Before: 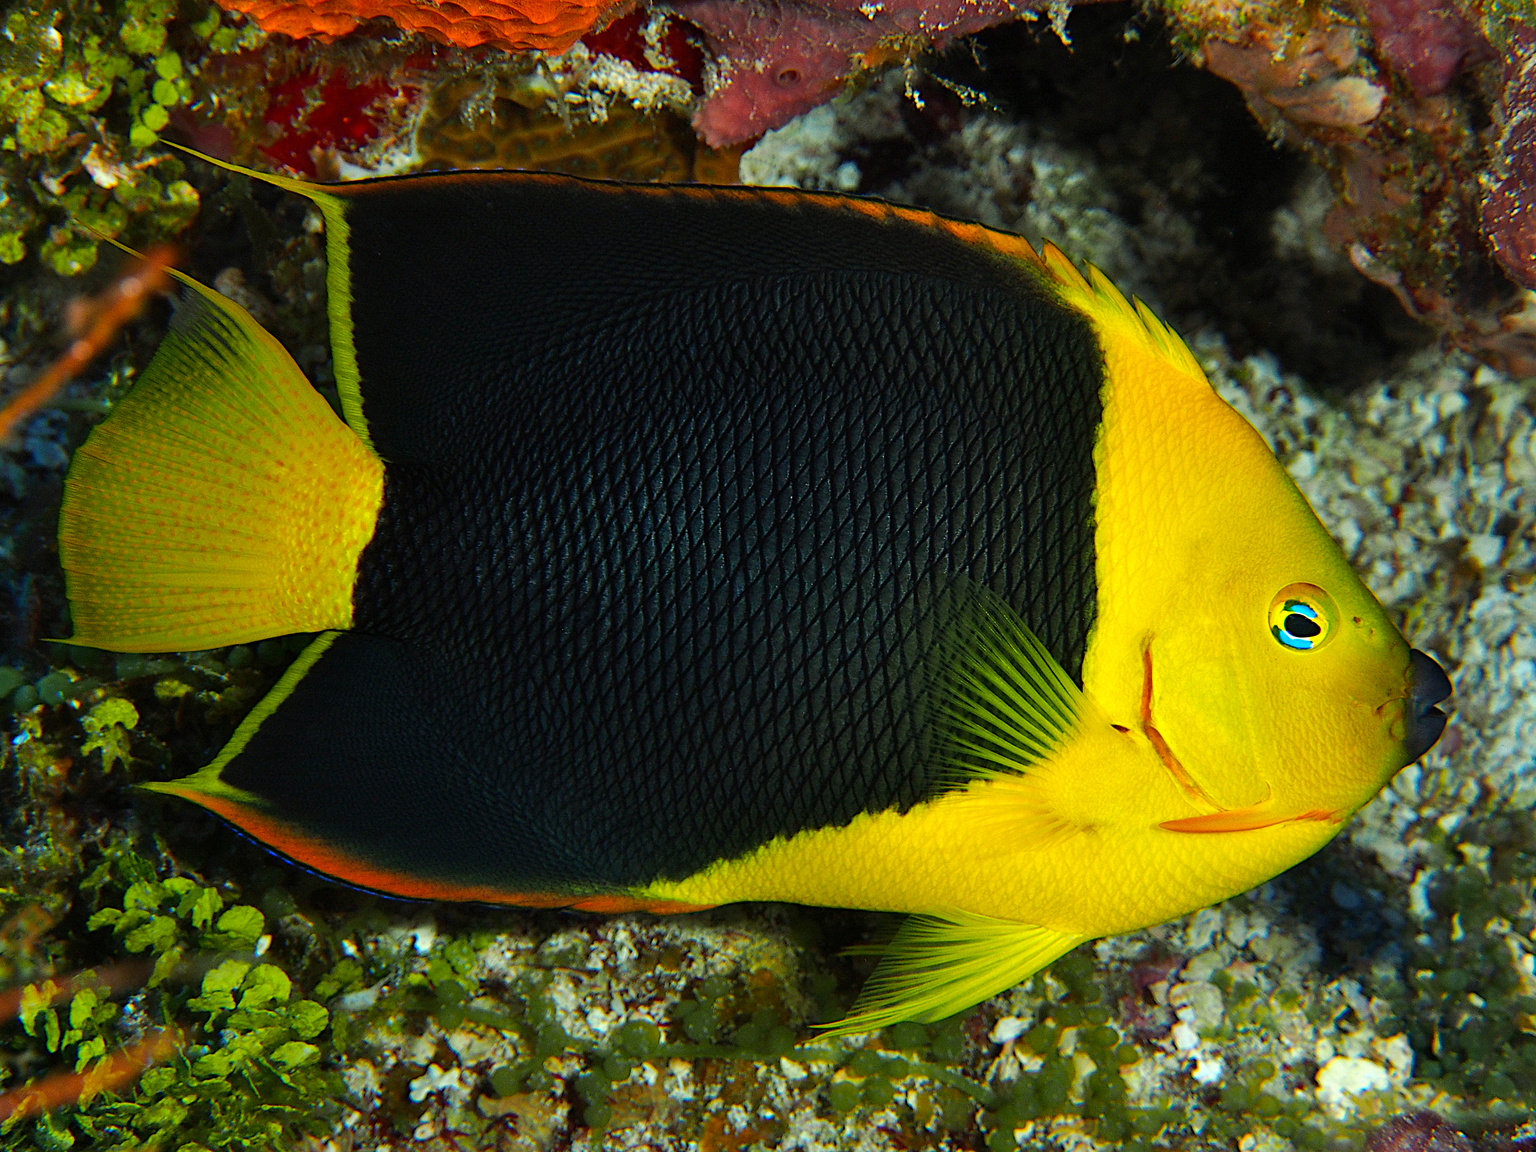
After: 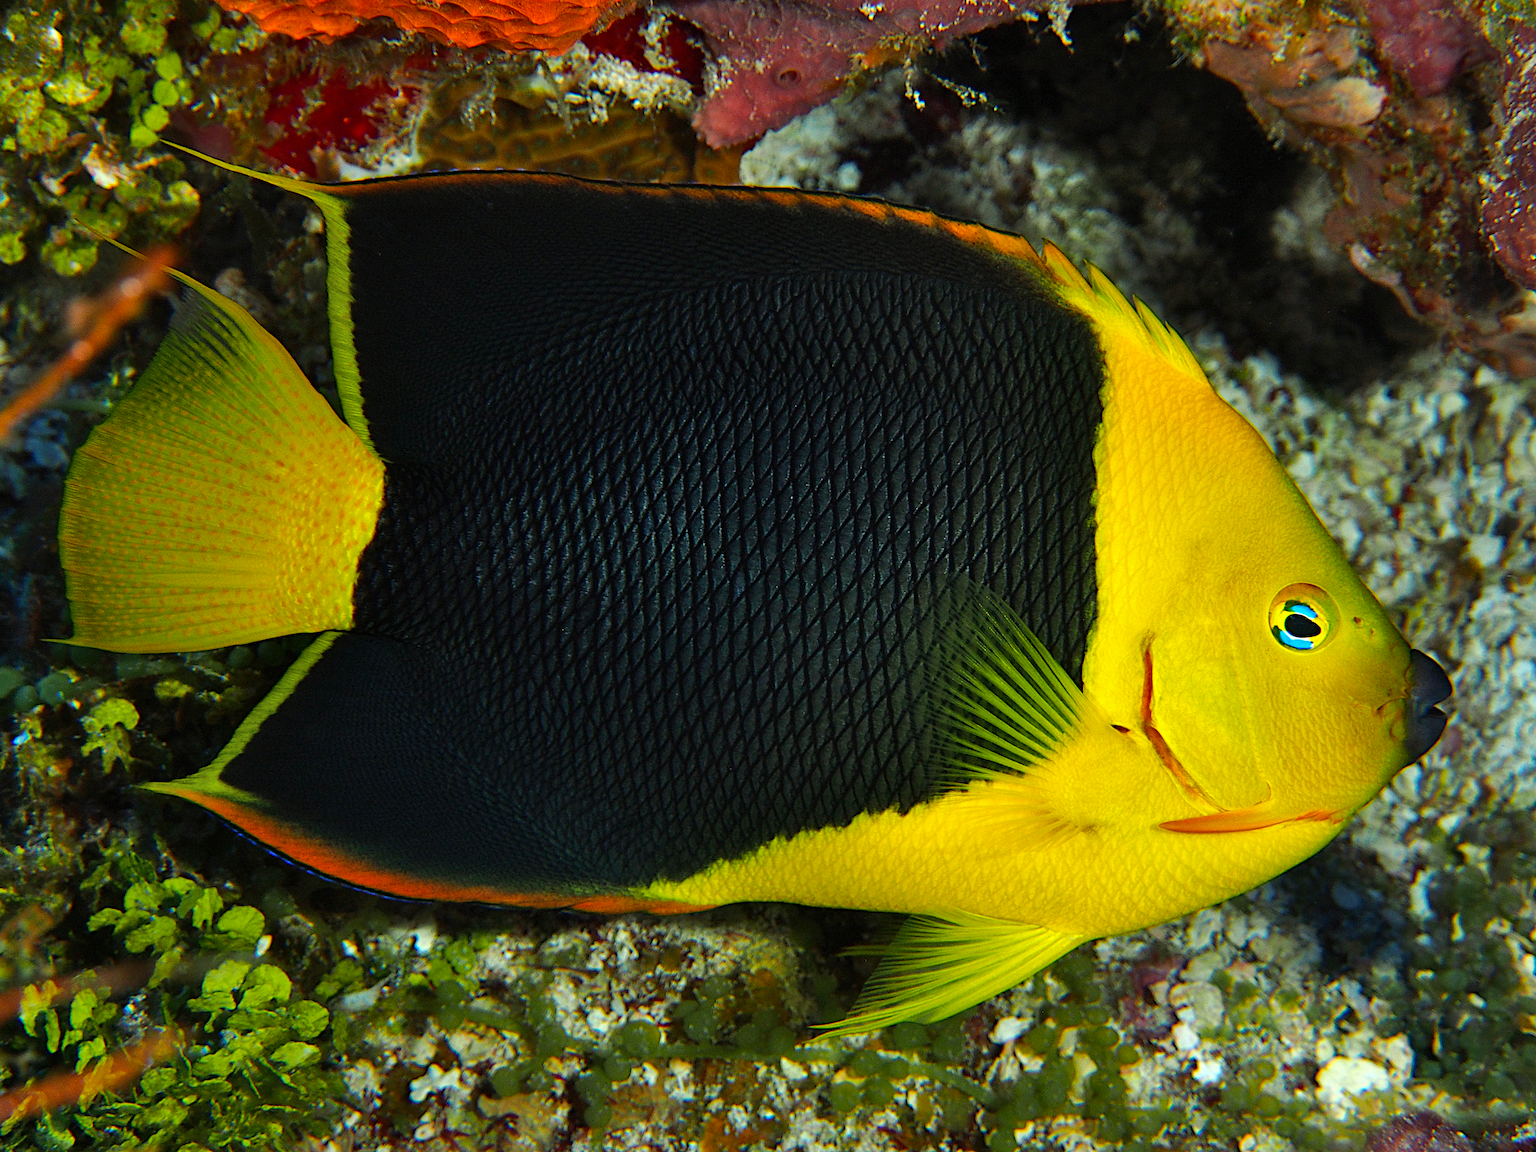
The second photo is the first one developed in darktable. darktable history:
color zones: curves: ch1 [(0, 0.513) (0.143, 0.524) (0.286, 0.511) (0.429, 0.506) (0.571, 0.503) (0.714, 0.503) (0.857, 0.508) (1, 0.513)]
shadows and highlights: shadows 20.91, highlights -35.45, soften with gaussian
